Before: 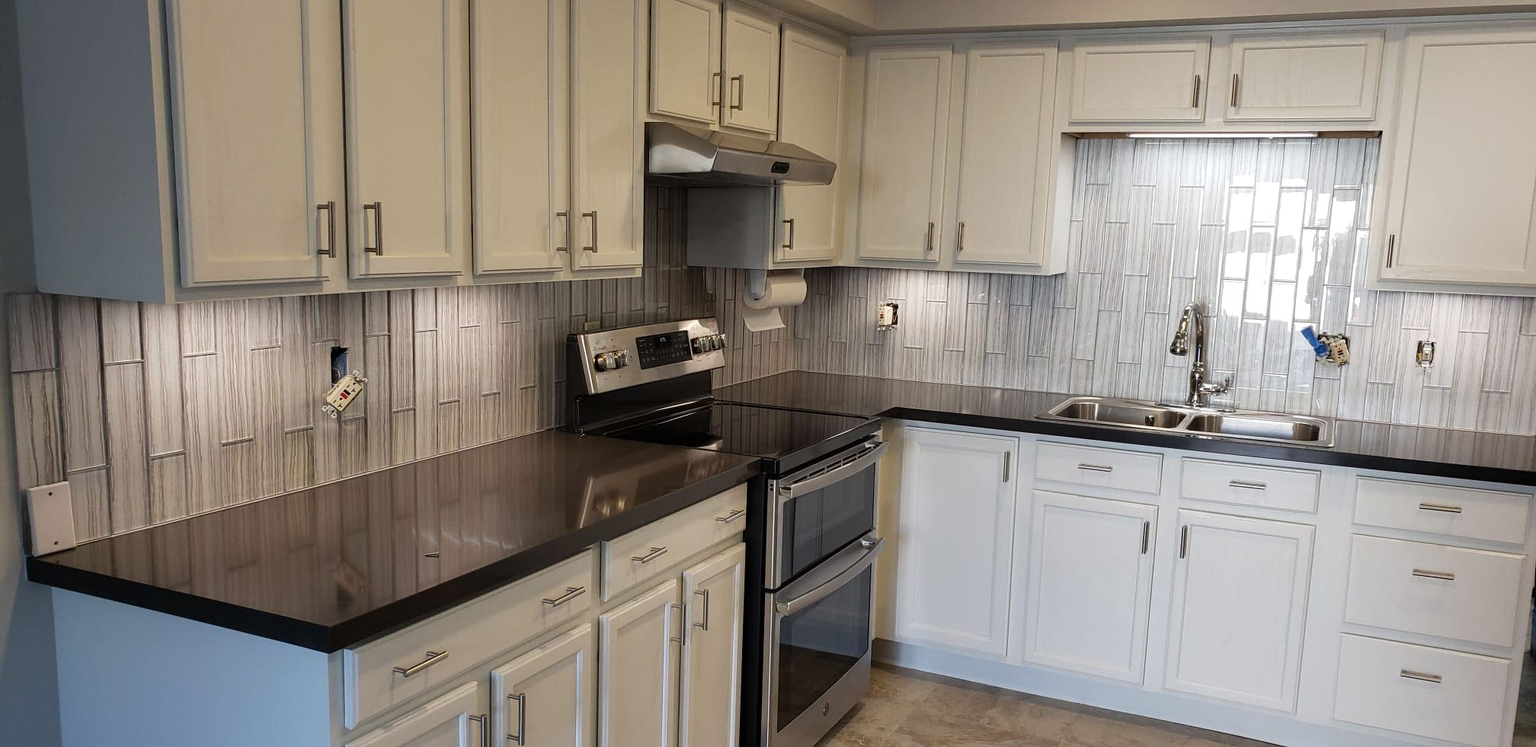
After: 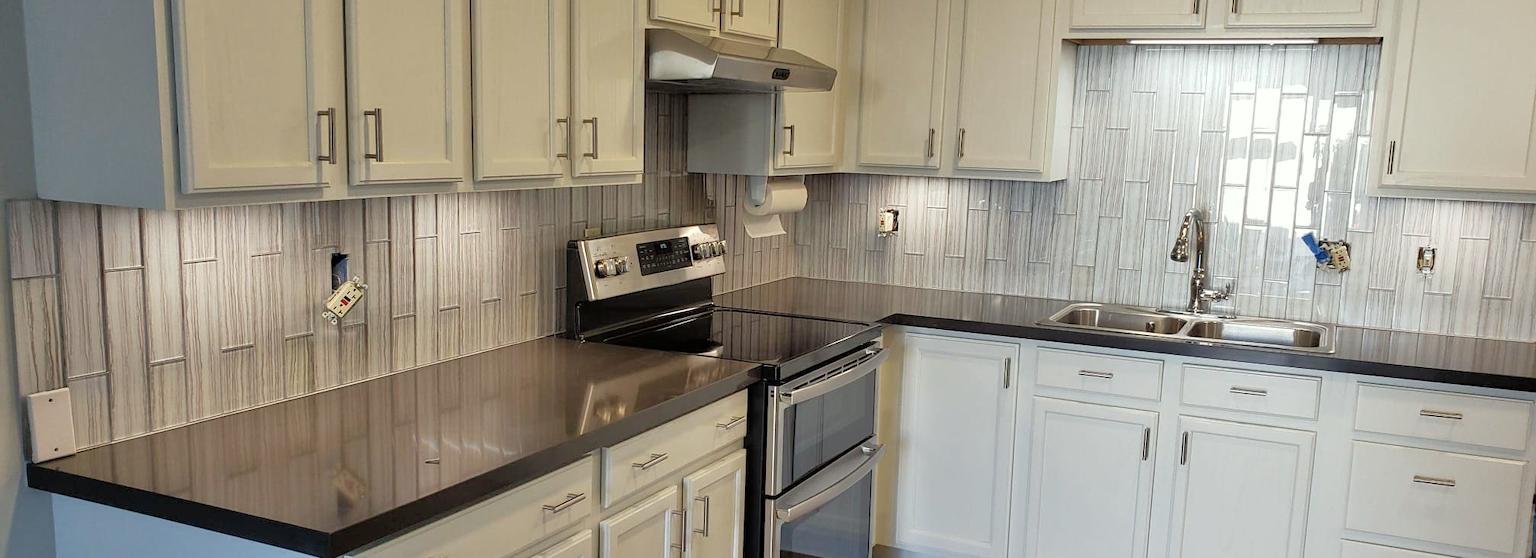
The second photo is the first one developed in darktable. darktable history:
color correction: highlights a* -2.52, highlights b* 2.61
tone equalizer: -7 EV 0.148 EV, -6 EV 0.619 EV, -5 EV 1.14 EV, -4 EV 1.33 EV, -3 EV 1.16 EV, -2 EV 0.6 EV, -1 EV 0.165 EV
crop and rotate: top 12.626%, bottom 12.478%
